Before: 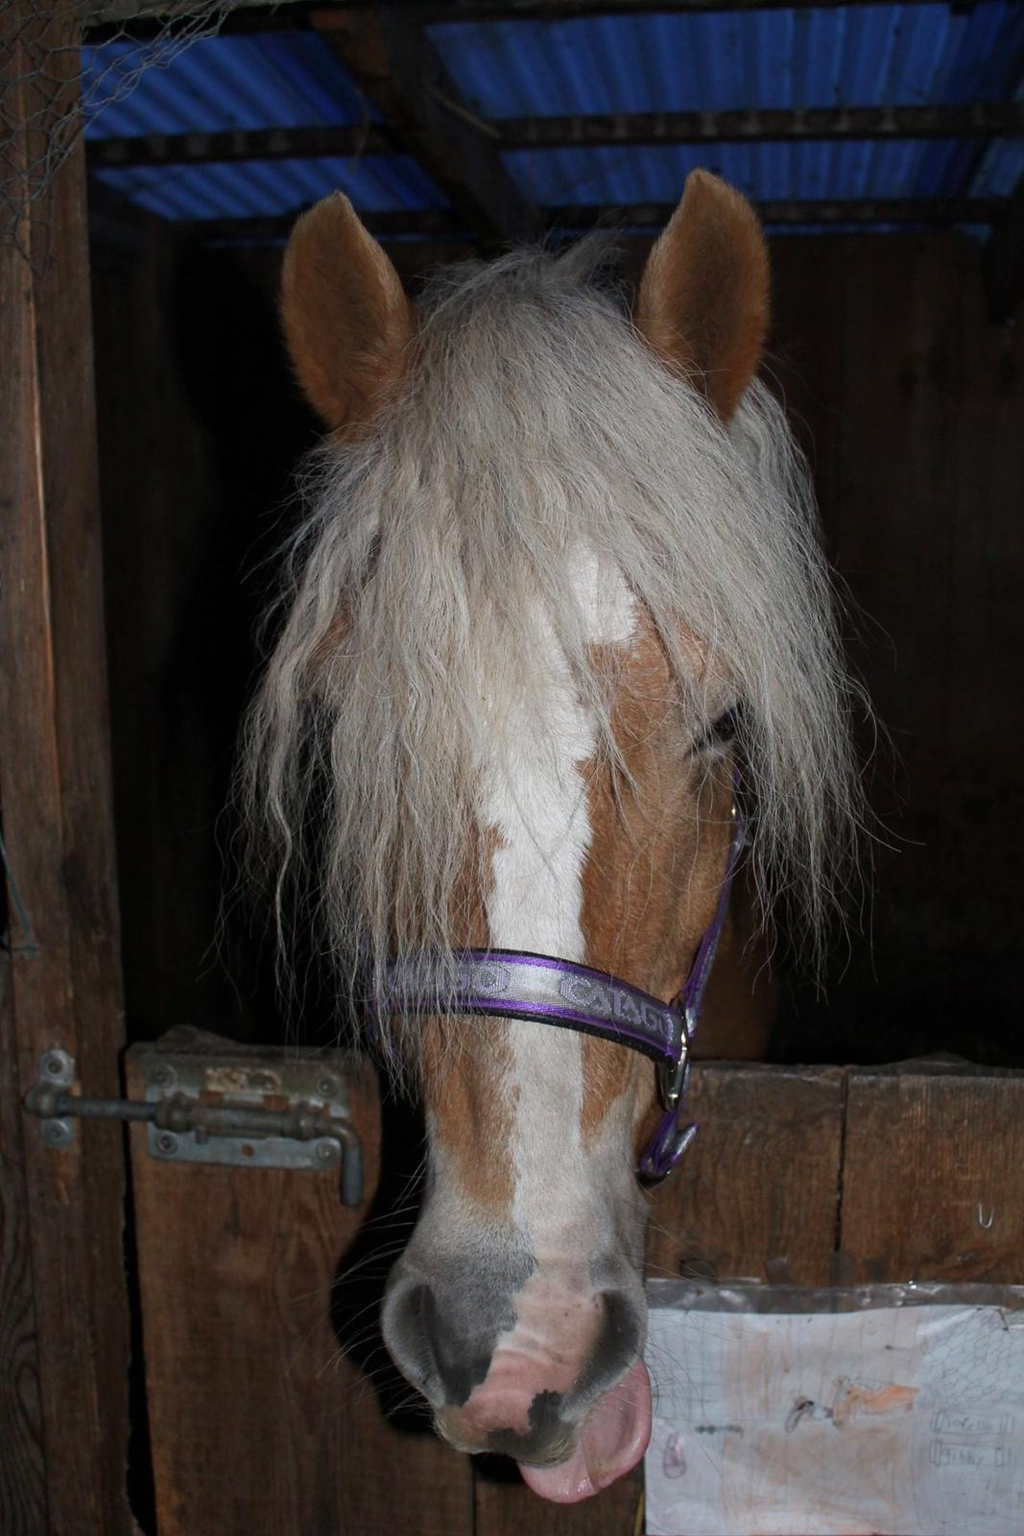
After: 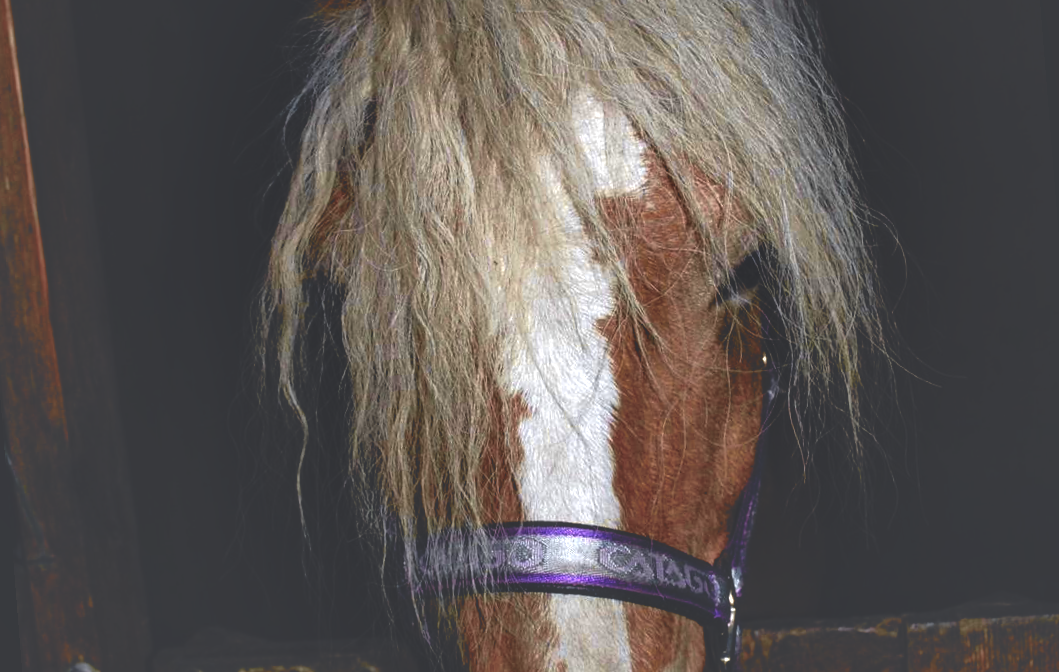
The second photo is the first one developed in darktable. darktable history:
crop and rotate: top 26.056%, bottom 25.543%
base curve: curves: ch0 [(0, 0.02) (0.083, 0.036) (1, 1)], preserve colors none
tone curve: curves: ch0 [(0, 0) (0.15, 0.17) (0.452, 0.437) (0.611, 0.588) (0.751, 0.749) (1, 1)]; ch1 [(0, 0) (0.325, 0.327) (0.412, 0.45) (0.453, 0.484) (0.5, 0.501) (0.541, 0.55) (0.617, 0.612) (0.695, 0.697) (1, 1)]; ch2 [(0, 0) (0.386, 0.397) (0.452, 0.459) (0.505, 0.498) (0.524, 0.547) (0.574, 0.566) (0.633, 0.641) (1, 1)], color space Lab, independent channels, preserve colors none
shadows and highlights: on, module defaults
local contrast: detail 130%
exposure: black level correction 0, exposure 0.5 EV, compensate highlight preservation false
rotate and perspective: rotation -4.57°, crop left 0.054, crop right 0.944, crop top 0.087, crop bottom 0.914
